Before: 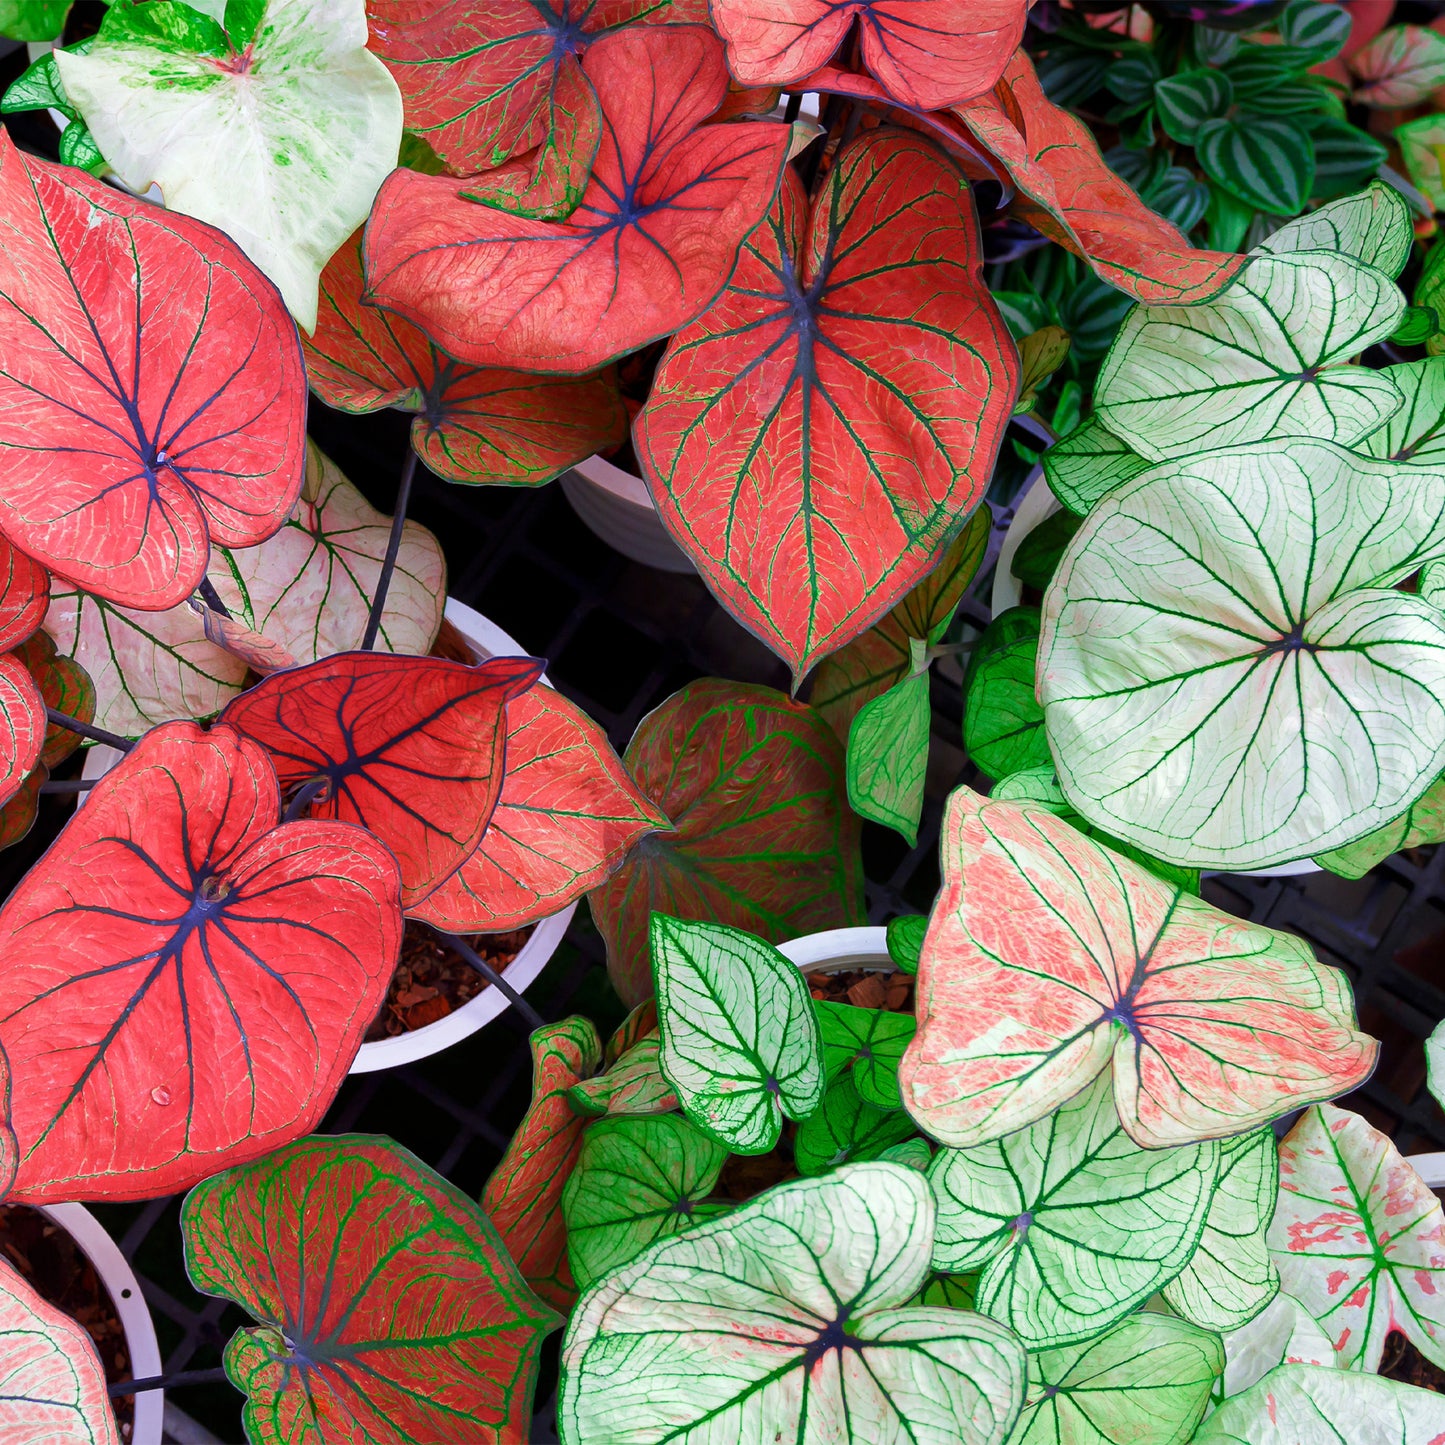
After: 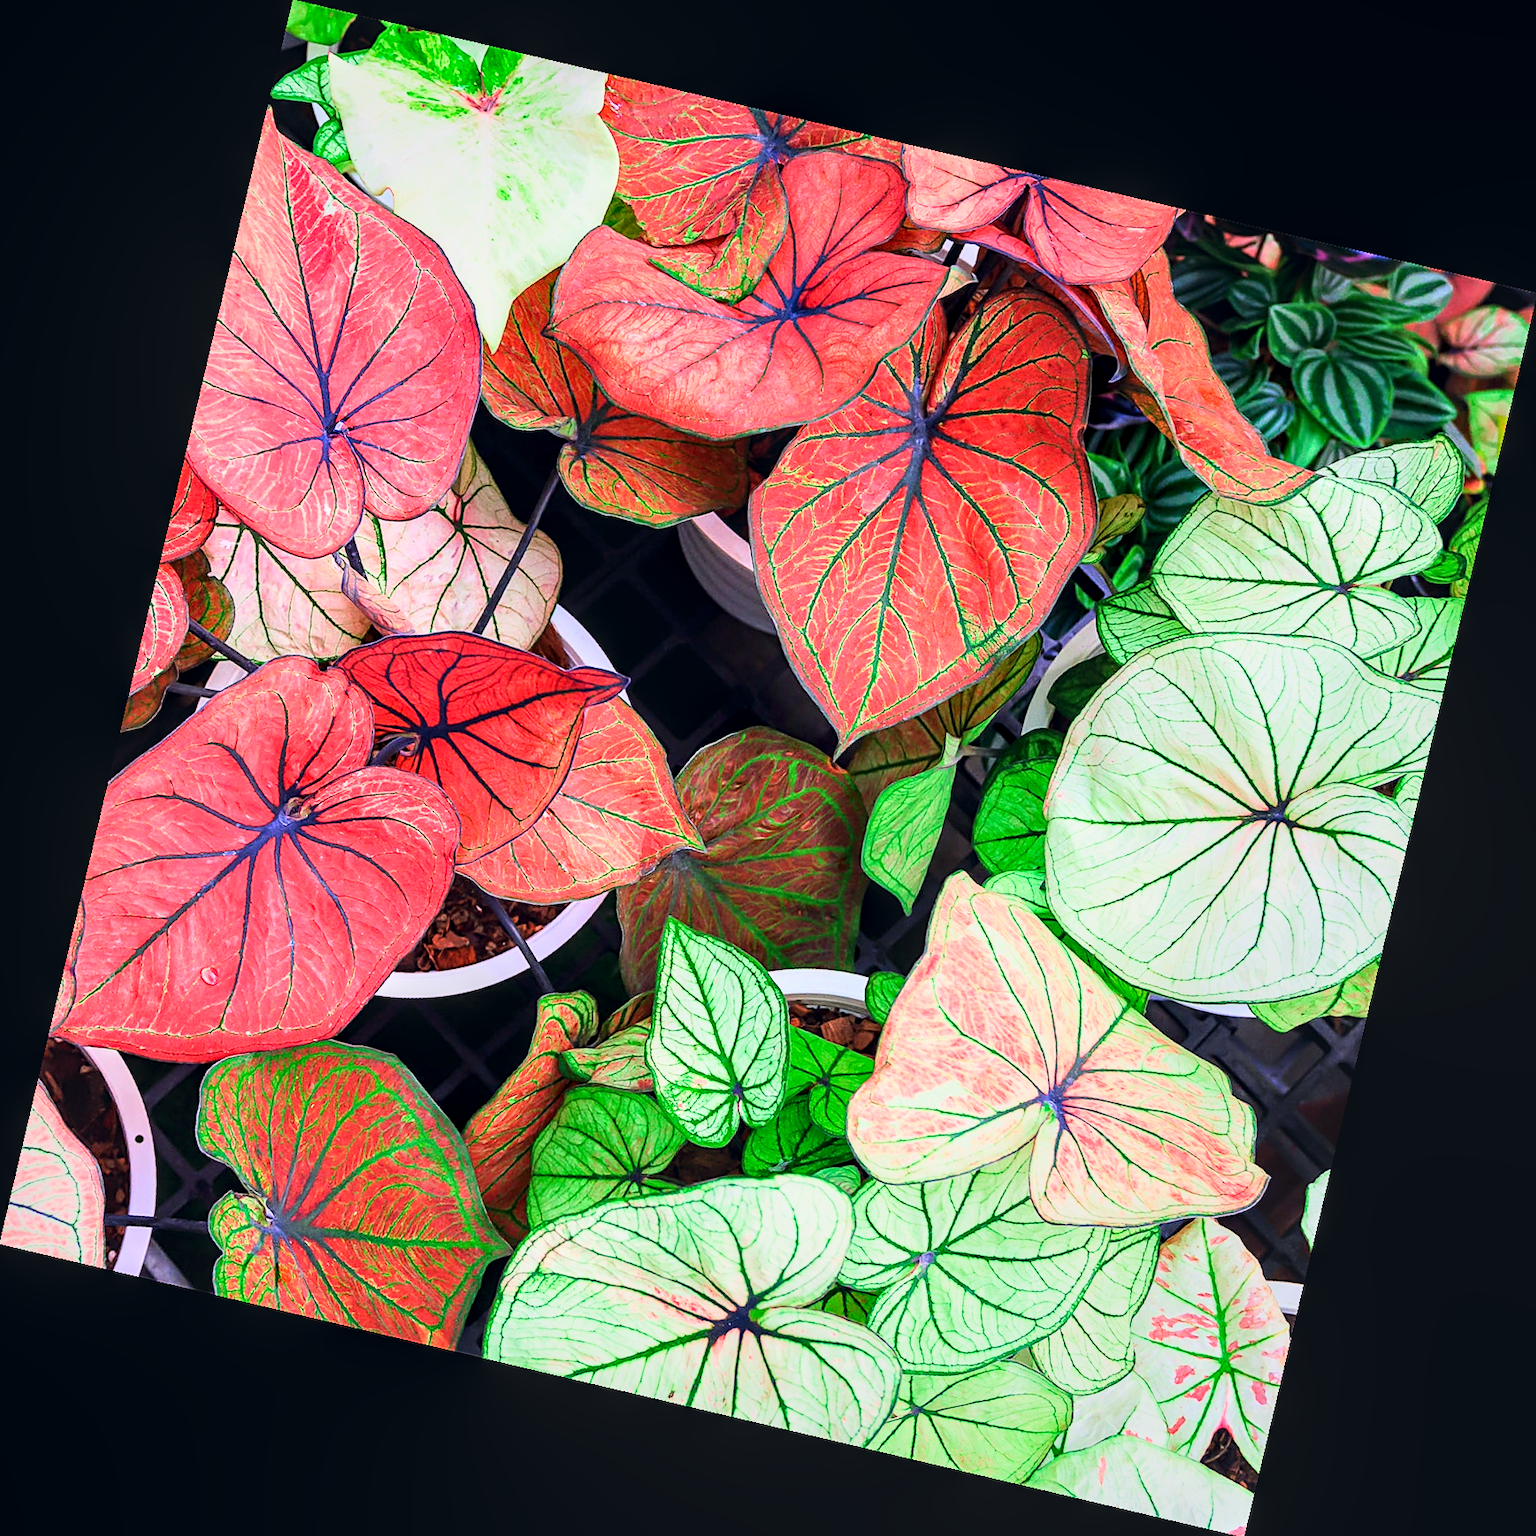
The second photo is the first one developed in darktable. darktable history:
local contrast: detail 130%
base curve: curves: ch0 [(0, 0) (0.018, 0.026) (0.143, 0.37) (0.33, 0.731) (0.458, 0.853) (0.735, 0.965) (0.905, 0.986) (1, 1)]
rotate and perspective: rotation 13.27°, automatic cropping off
color correction: highlights a* 0.207, highlights b* 2.7, shadows a* -0.874, shadows b* -4.78
sharpen: on, module defaults
